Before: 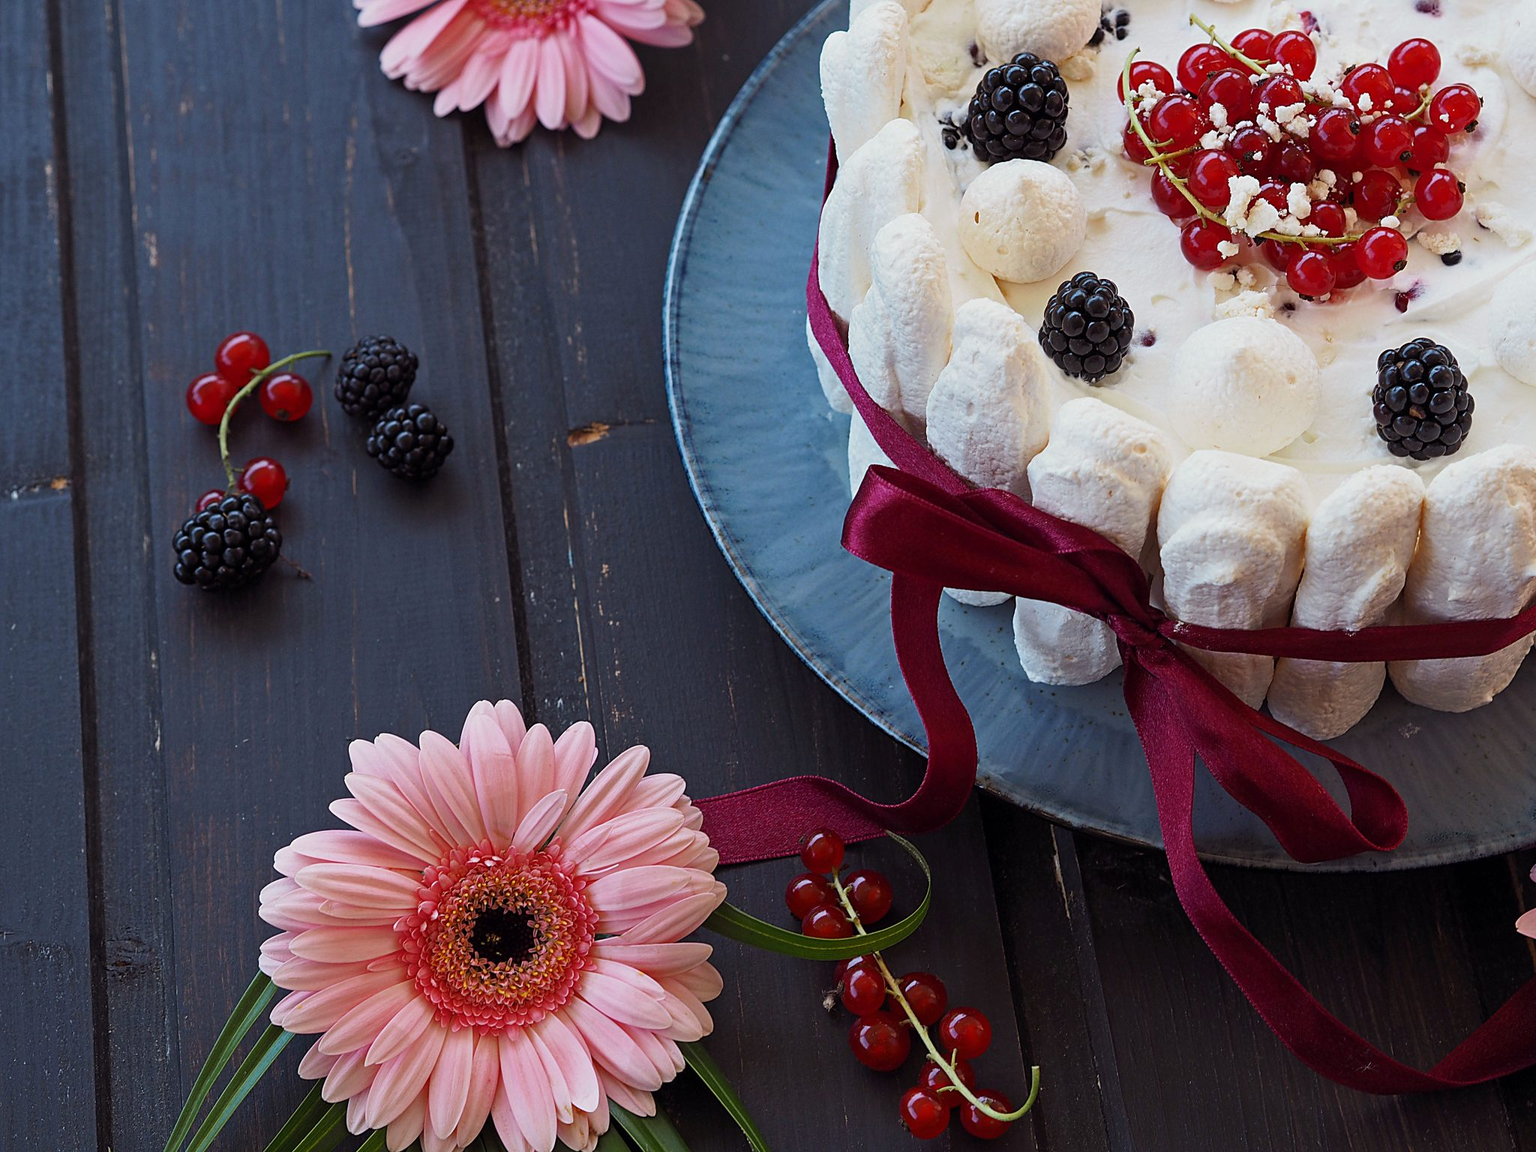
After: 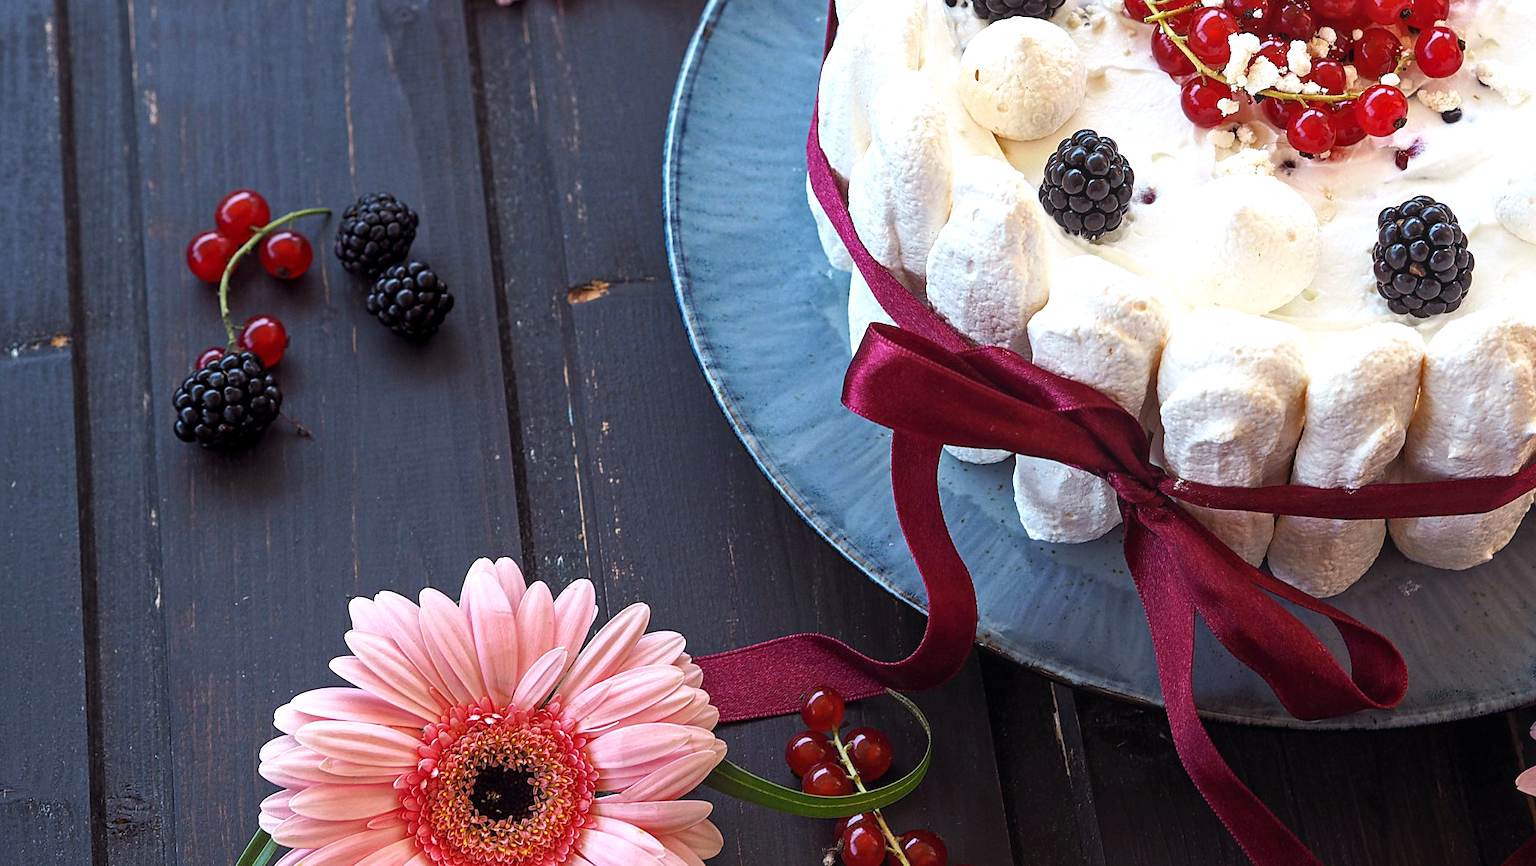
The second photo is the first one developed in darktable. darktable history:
crop and rotate: top 12.395%, bottom 12.347%
tone equalizer: -8 EV -0.732 EV, -7 EV -0.704 EV, -6 EV -0.619 EV, -5 EV -0.384 EV, -3 EV 0.395 EV, -2 EV 0.6 EV, -1 EV 0.7 EV, +0 EV 0.759 EV, smoothing diameter 24.78%, edges refinement/feathering 8.53, preserve details guided filter
local contrast: detail 117%
